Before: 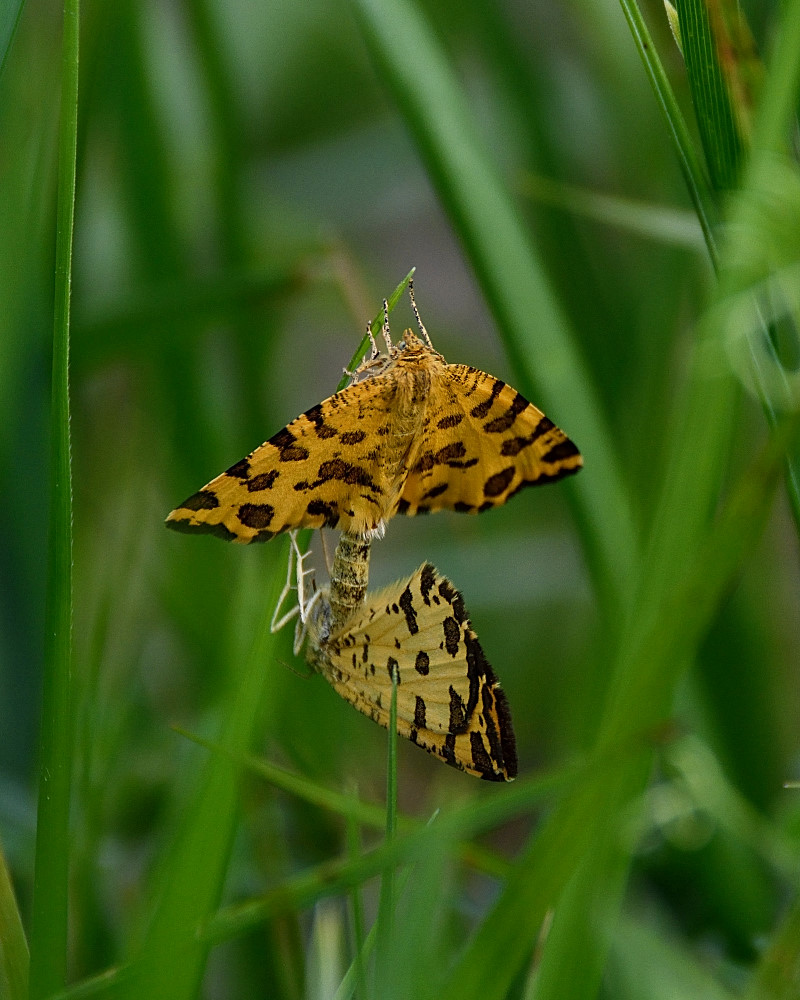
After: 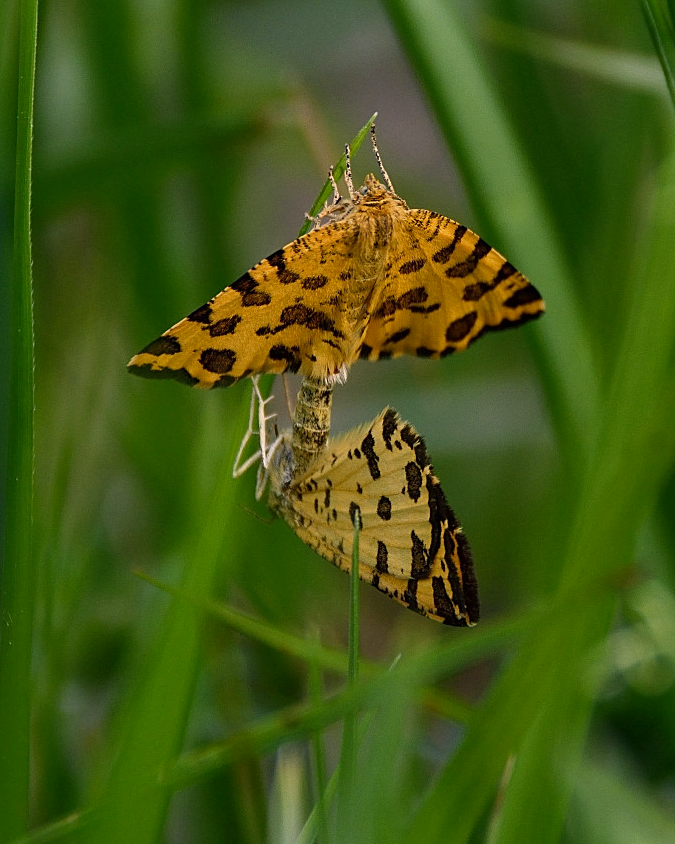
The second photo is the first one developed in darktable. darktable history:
crop and rotate: left 4.842%, top 15.51%, right 10.668%
color correction: highlights a* 7.34, highlights b* 4.37
